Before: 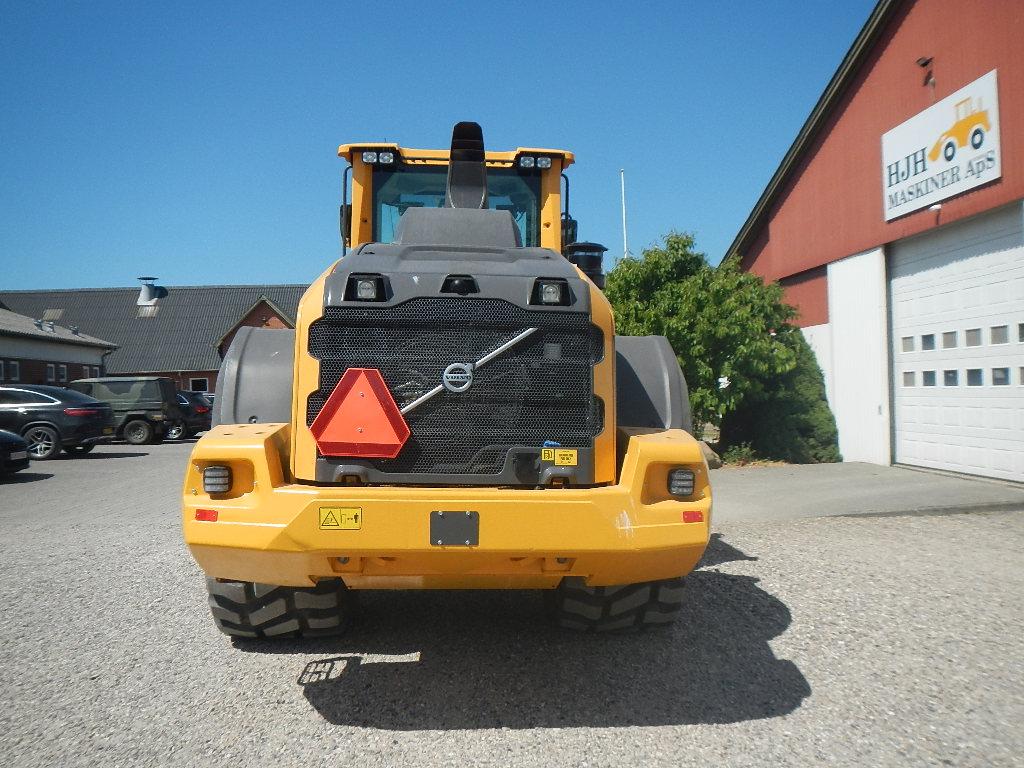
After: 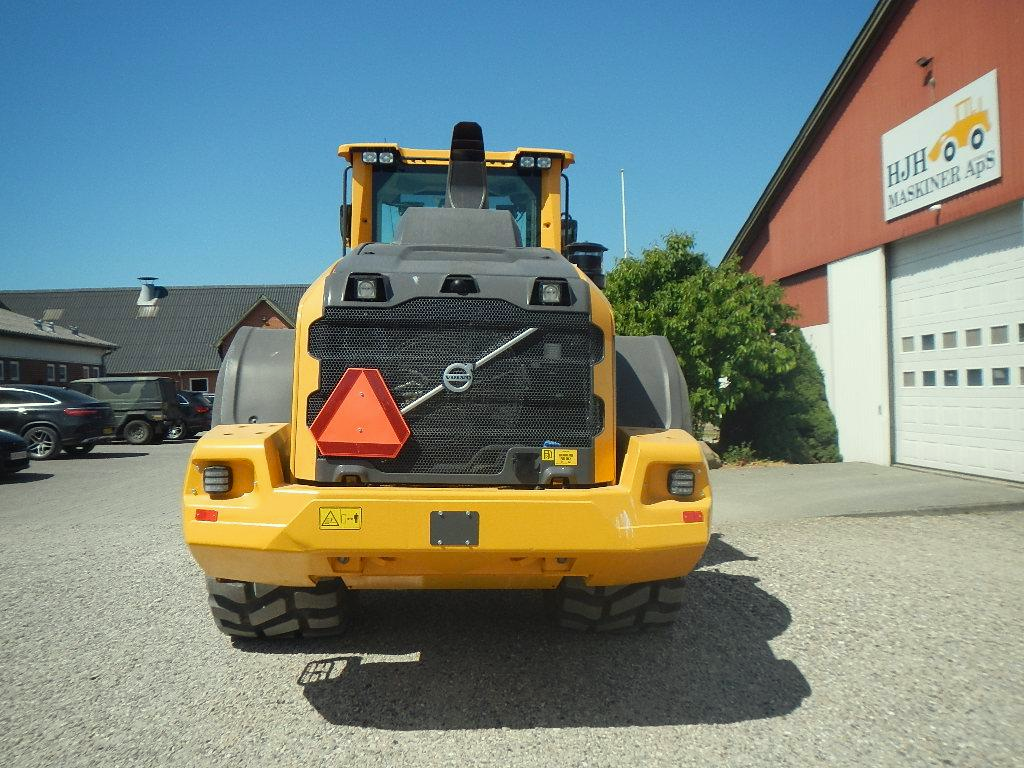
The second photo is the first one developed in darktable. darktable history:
color correction: highlights a* -4.43, highlights b* 7.09
